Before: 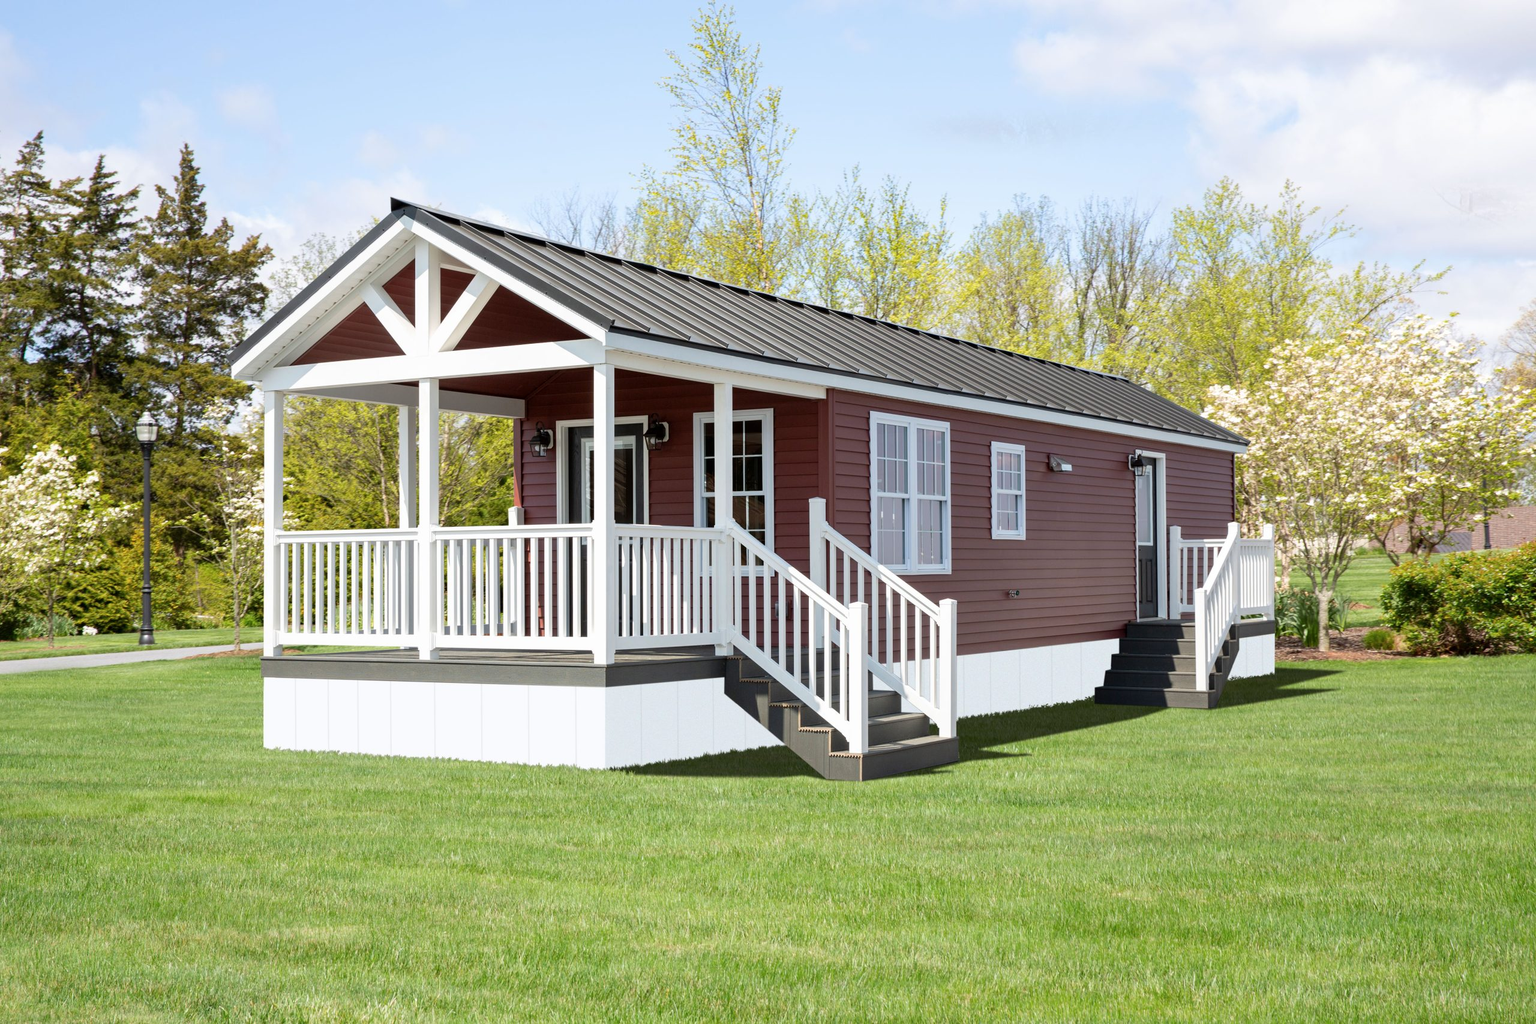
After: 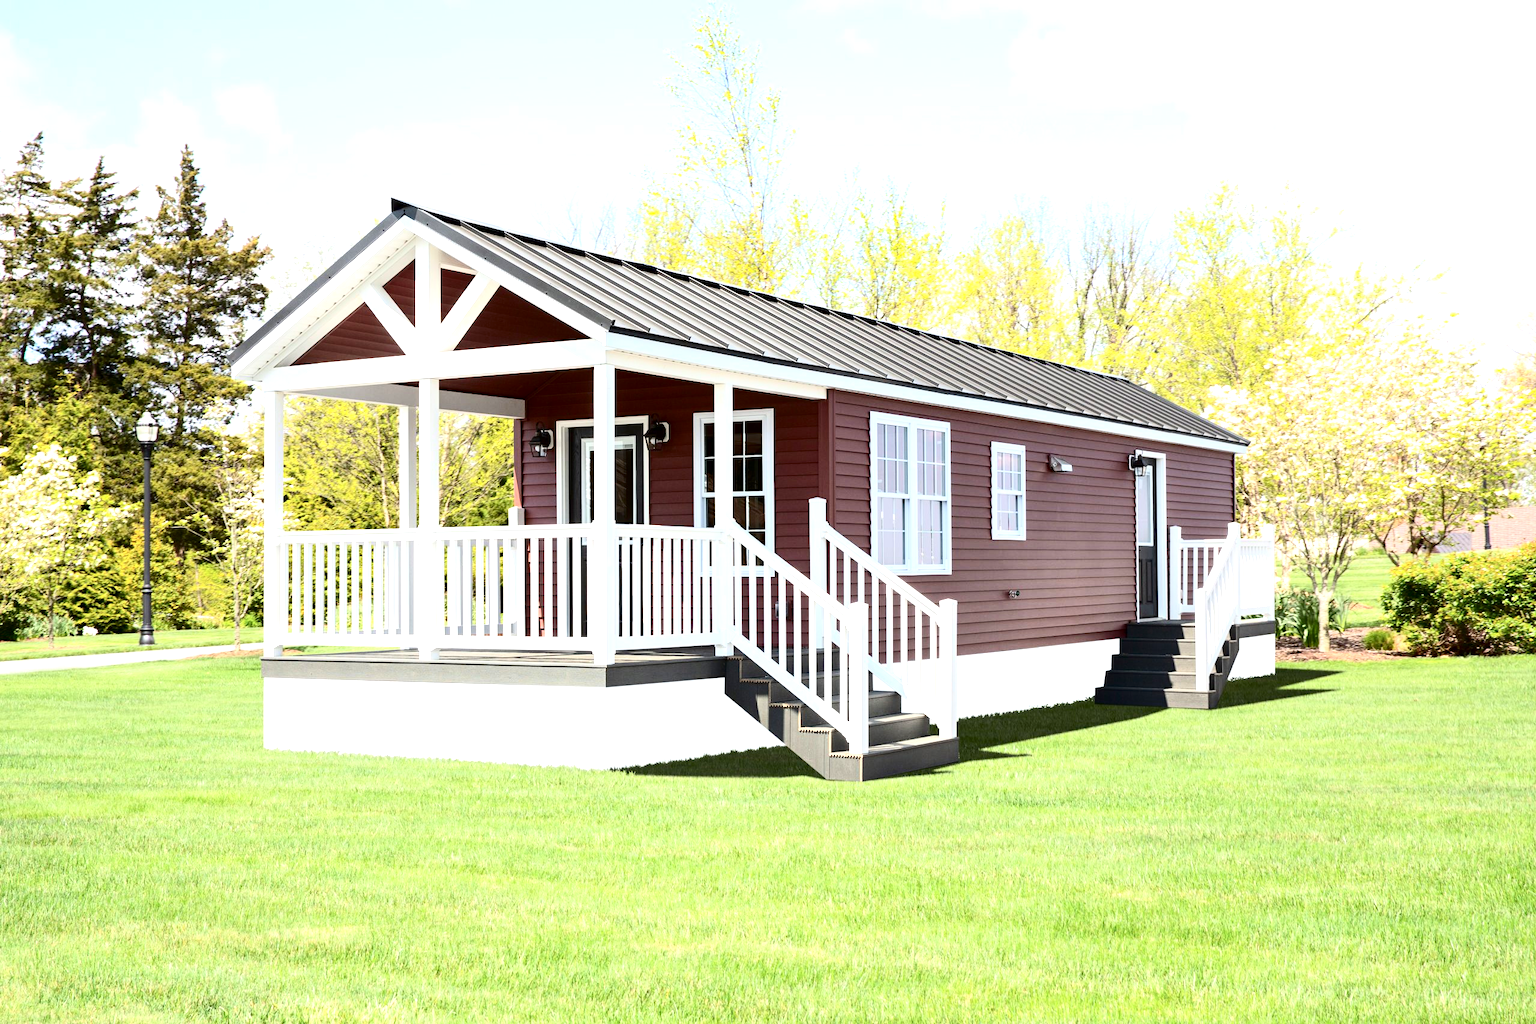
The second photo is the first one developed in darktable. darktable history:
contrast brightness saturation: contrast 0.28
exposure: exposure 0.935 EV, compensate highlight preservation false
